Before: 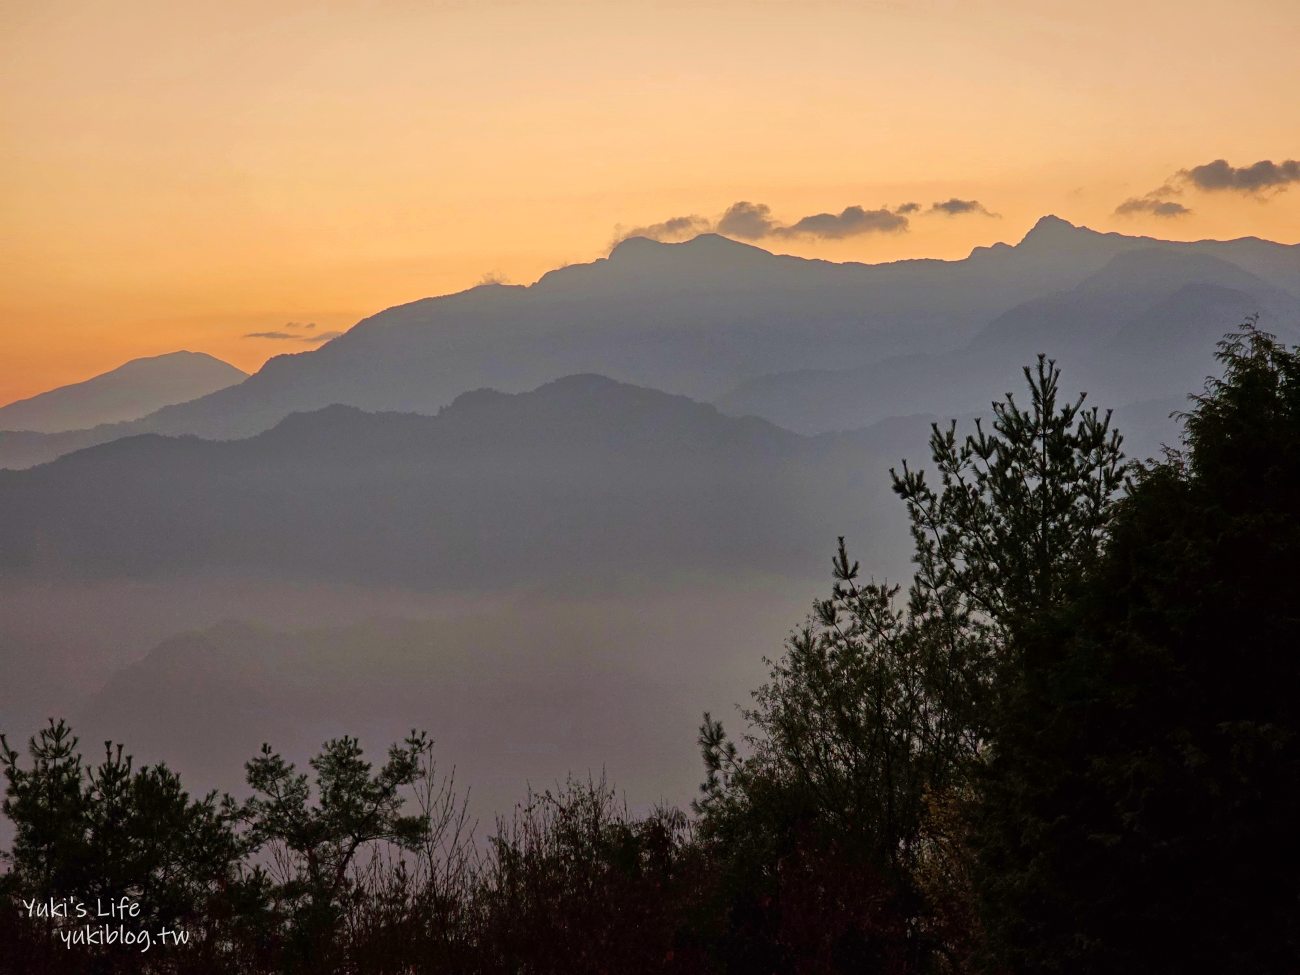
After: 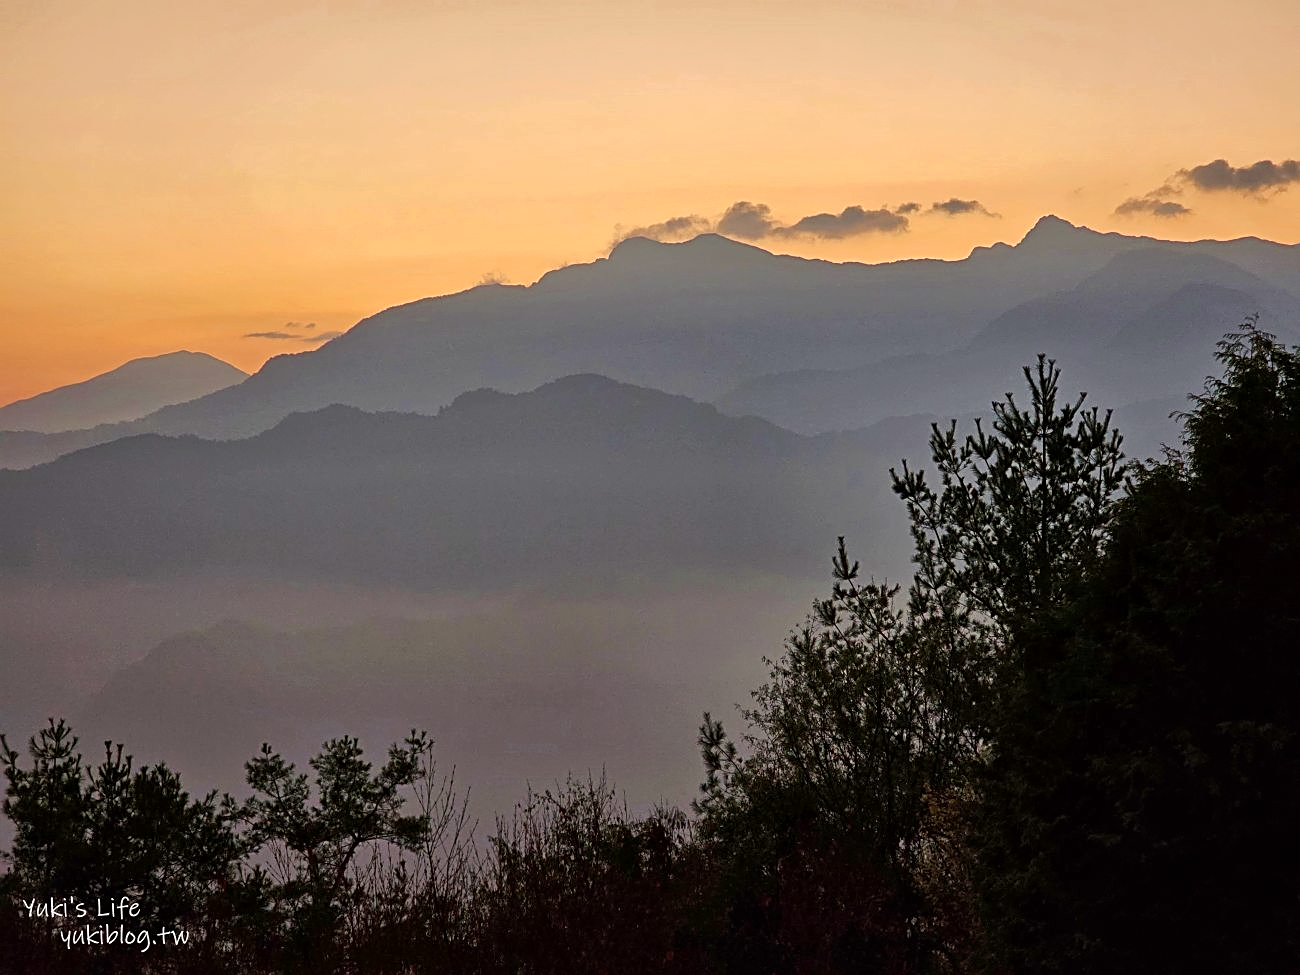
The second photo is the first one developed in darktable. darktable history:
sharpen: on, module defaults
local contrast: mode bilateral grid, contrast 20, coarseness 49, detail 119%, midtone range 0.2
